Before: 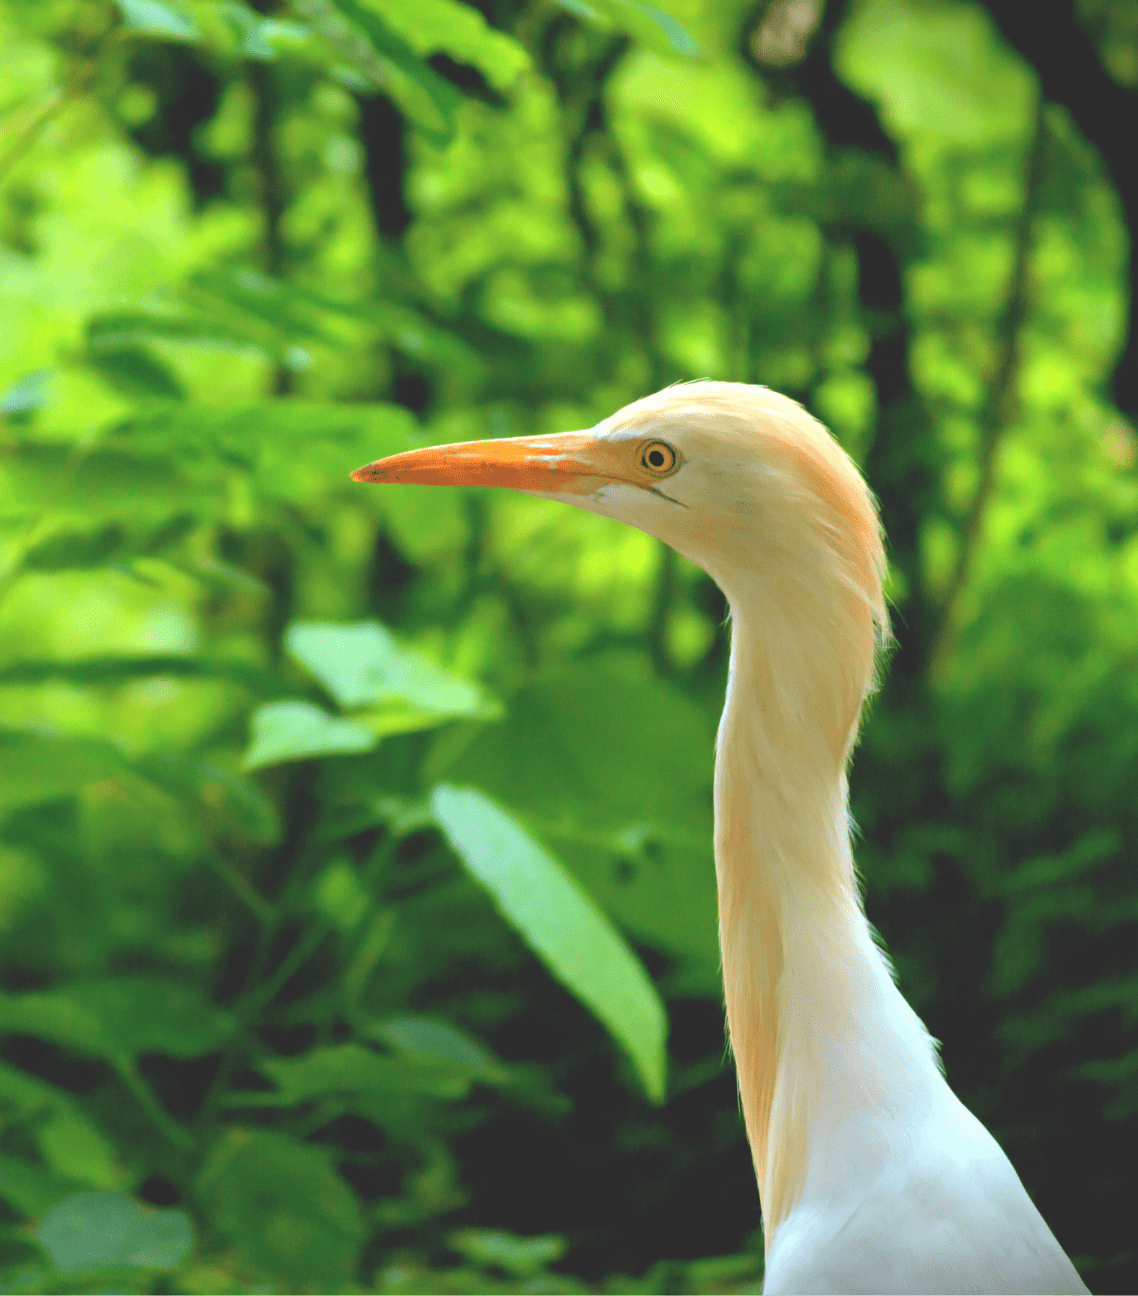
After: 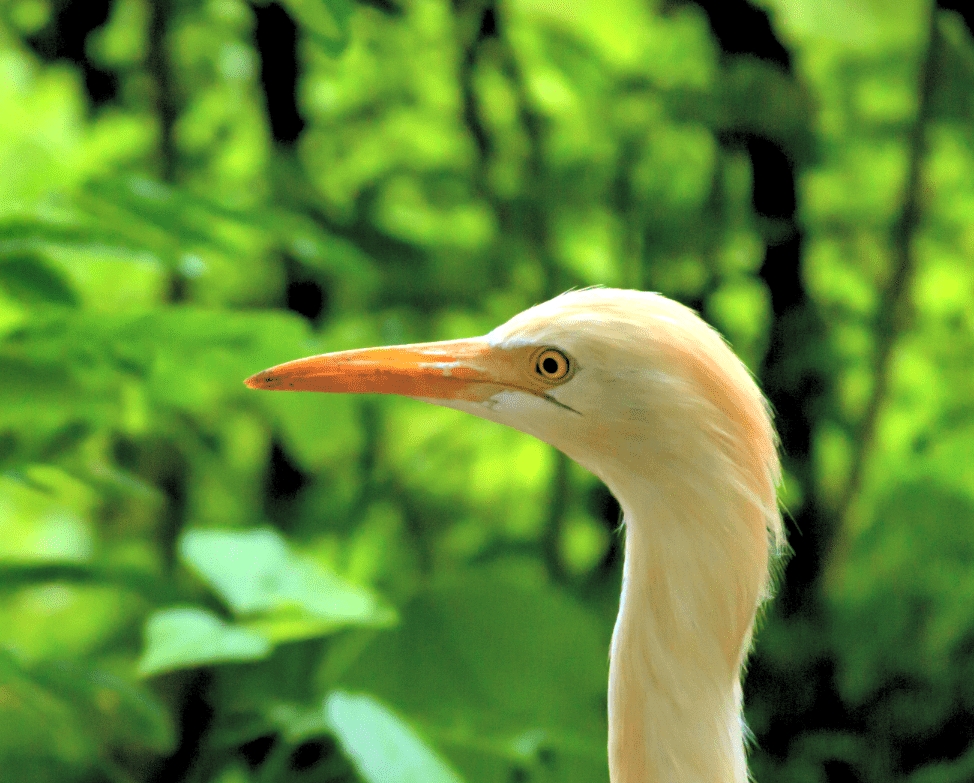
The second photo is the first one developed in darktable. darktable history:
rgb levels: levels [[0.034, 0.472, 0.904], [0, 0.5, 1], [0, 0.5, 1]]
crop and rotate: left 9.345%, top 7.22%, right 4.982%, bottom 32.331%
shadows and highlights: shadows 22.7, highlights -48.71, soften with gaussian
